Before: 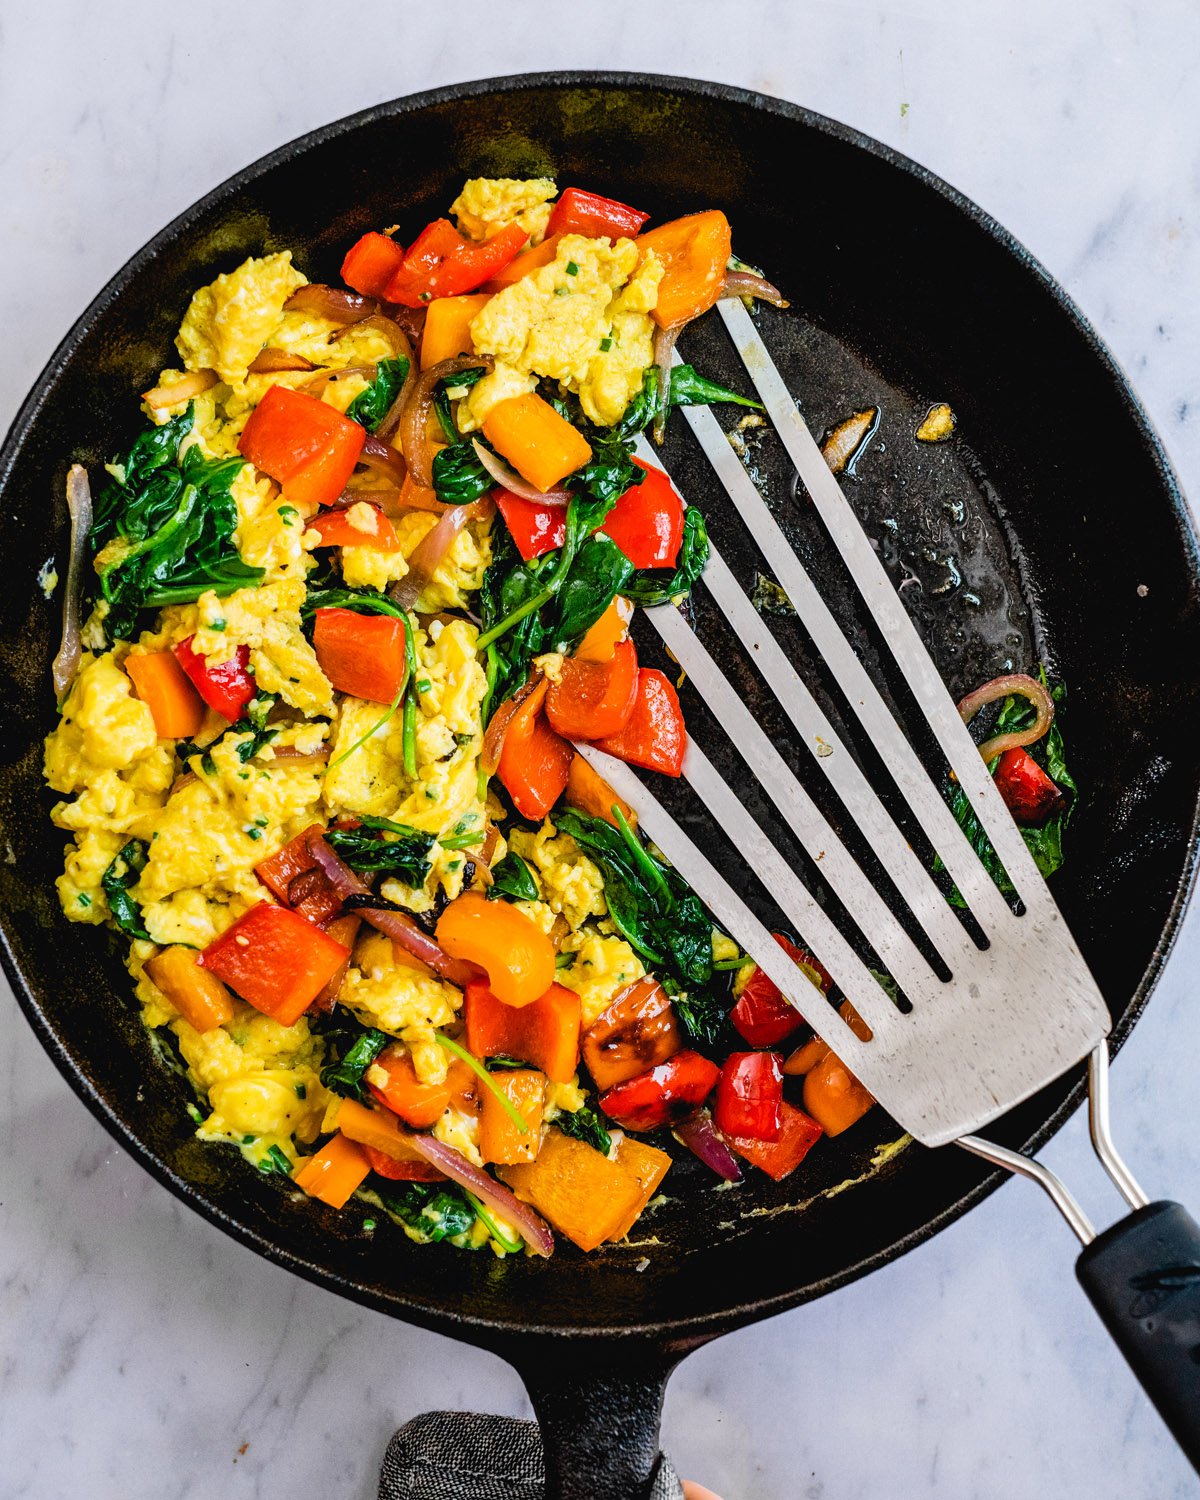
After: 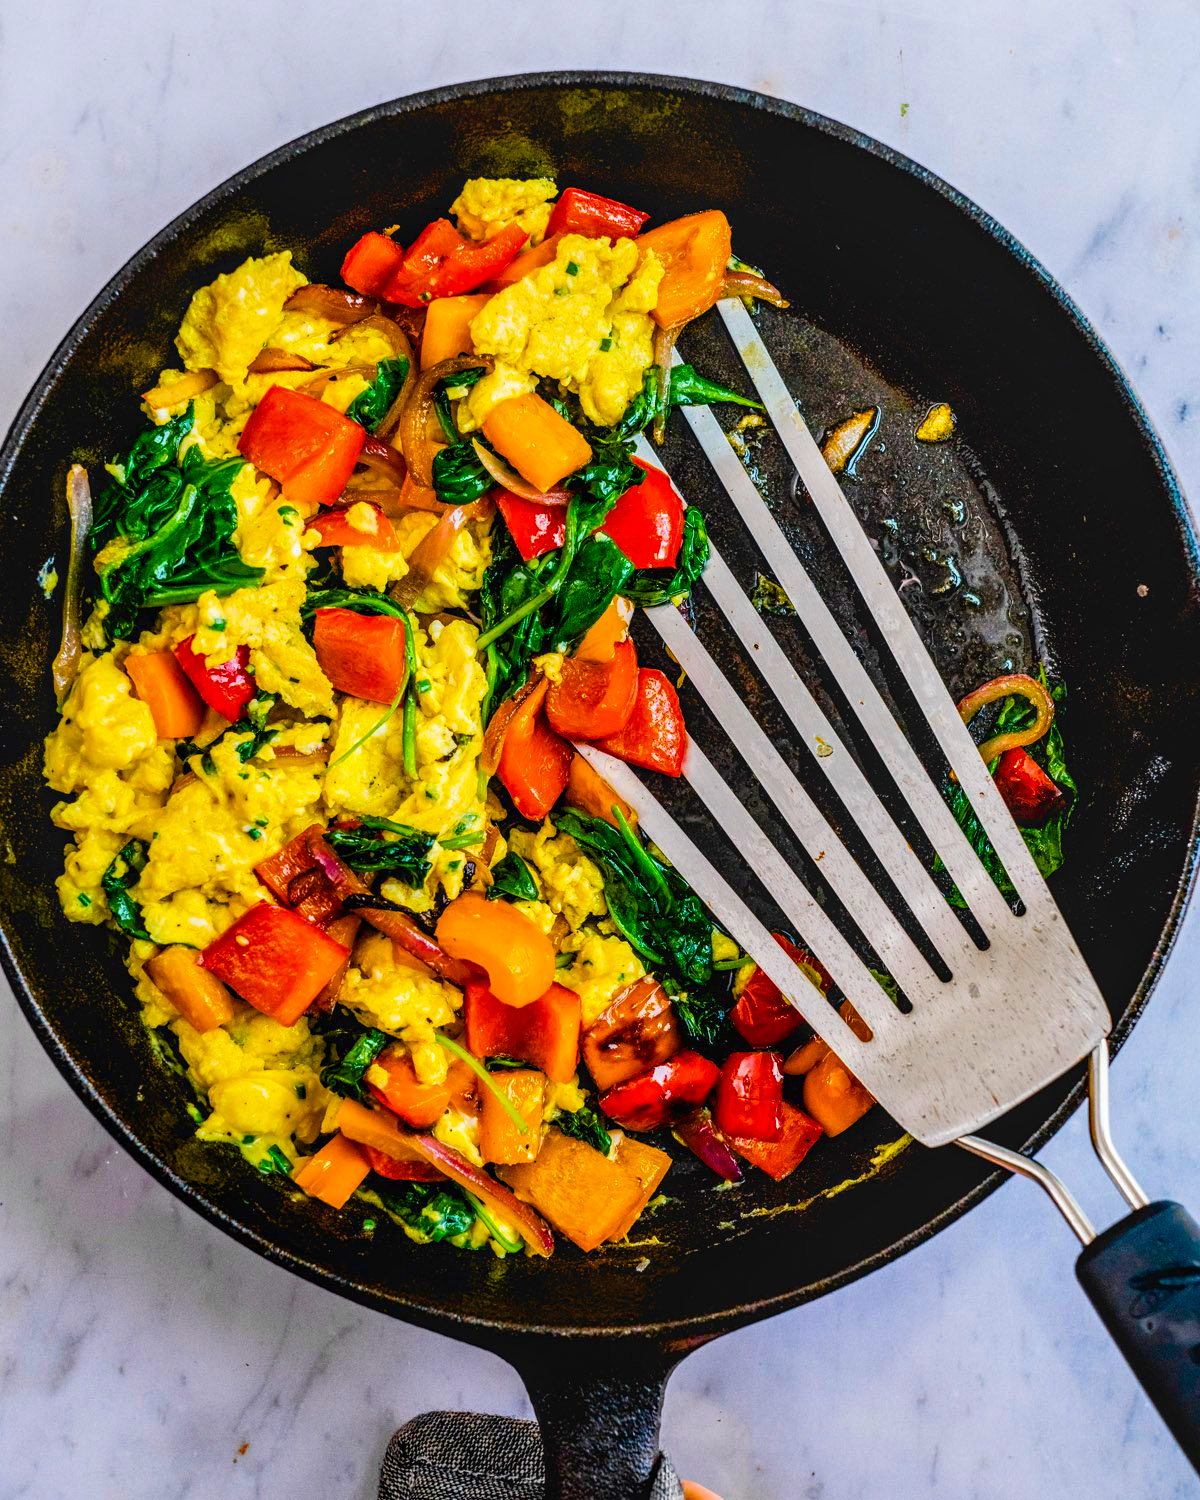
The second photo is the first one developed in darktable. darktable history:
local contrast: on, module defaults
color balance rgb: linear chroma grading › global chroma 18.346%, perceptual saturation grading › global saturation 27.169%, perceptual saturation grading › highlights -27.734%, perceptual saturation grading › mid-tones 15.86%, perceptual saturation grading › shadows 33.307%, global vibrance 50.041%
